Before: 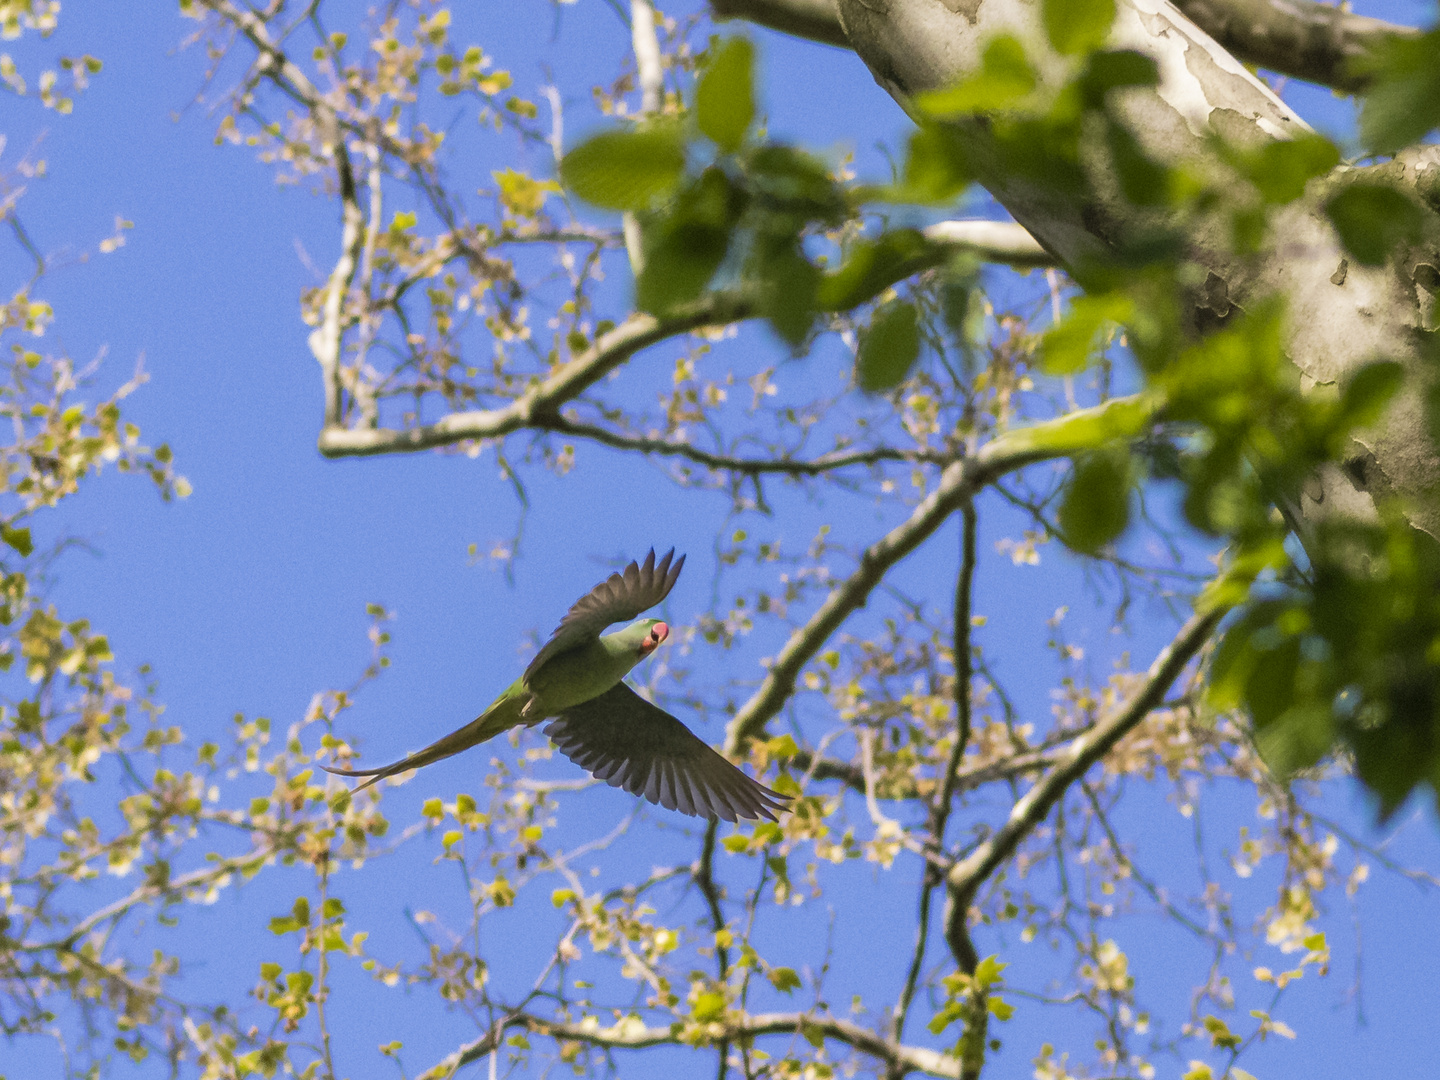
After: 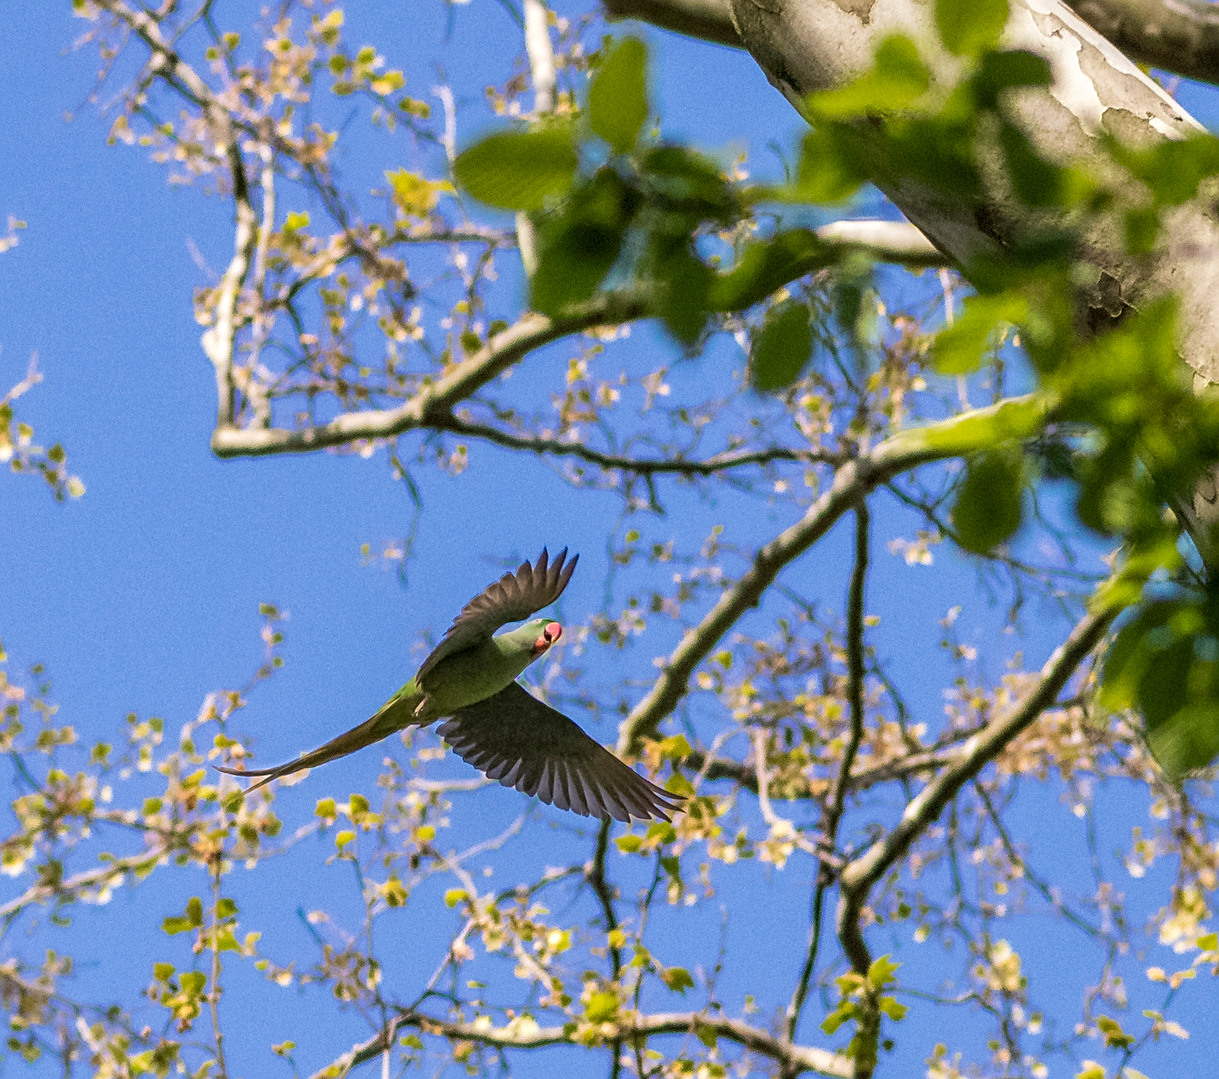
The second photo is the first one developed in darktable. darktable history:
local contrast: on, module defaults
sharpen: on, module defaults
color correction: highlights b* 0.036, saturation 0.984
crop: left 7.499%, right 7.824%
